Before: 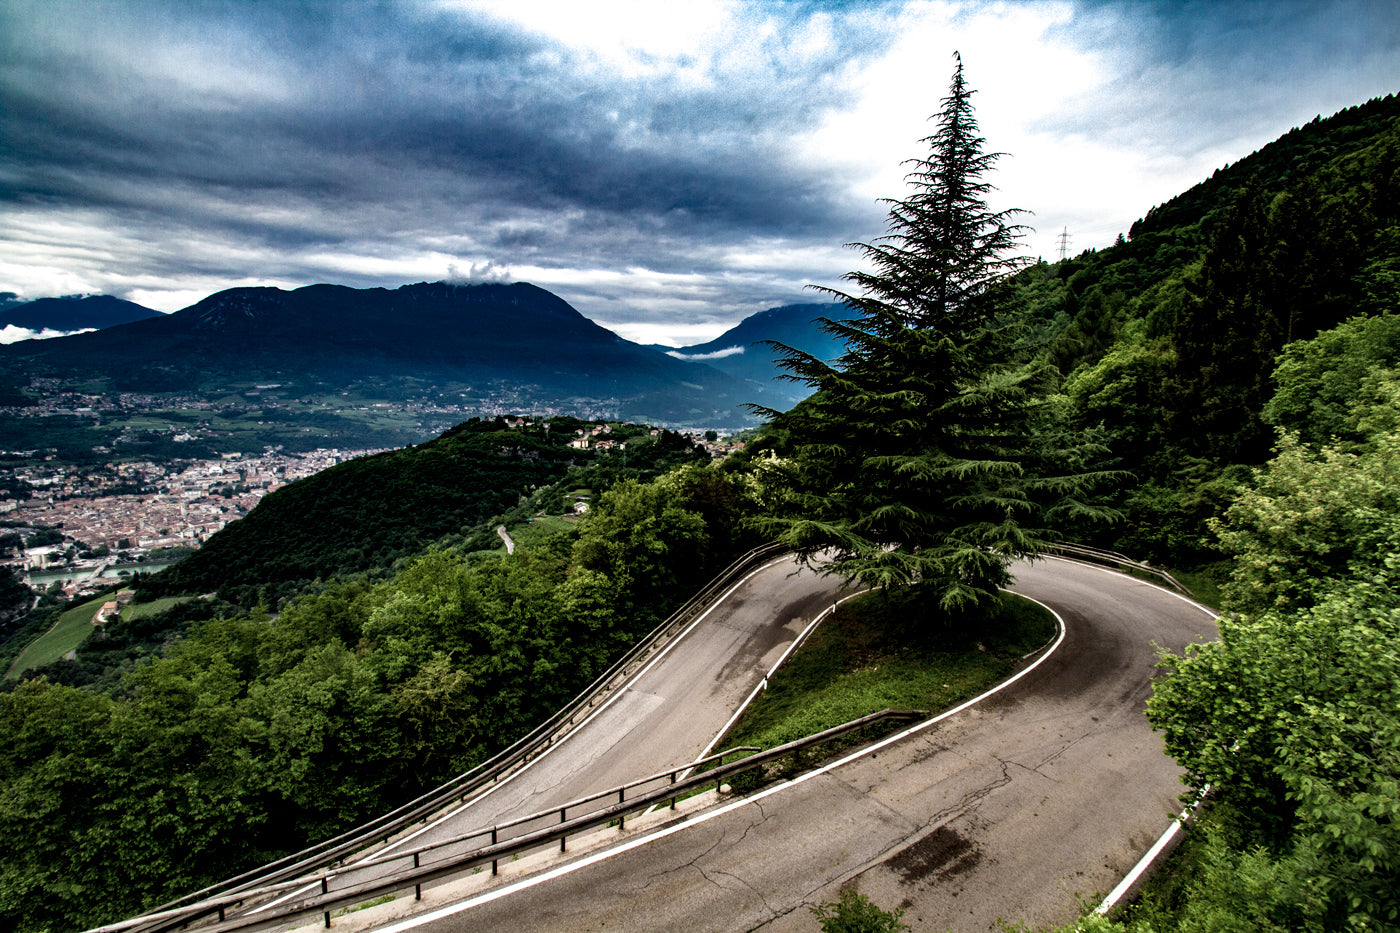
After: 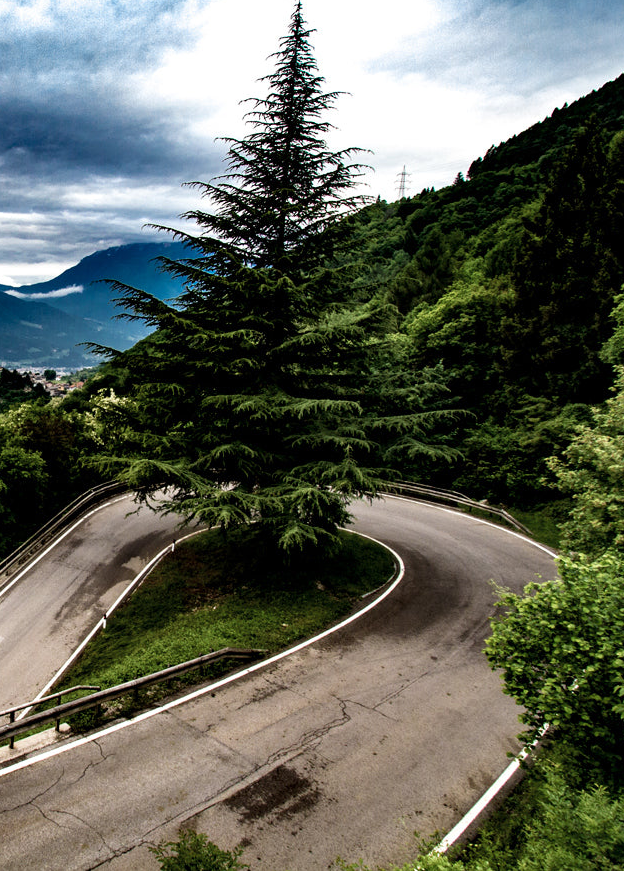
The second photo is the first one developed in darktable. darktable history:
crop: left 47.286%, top 6.64%, right 7.994%
